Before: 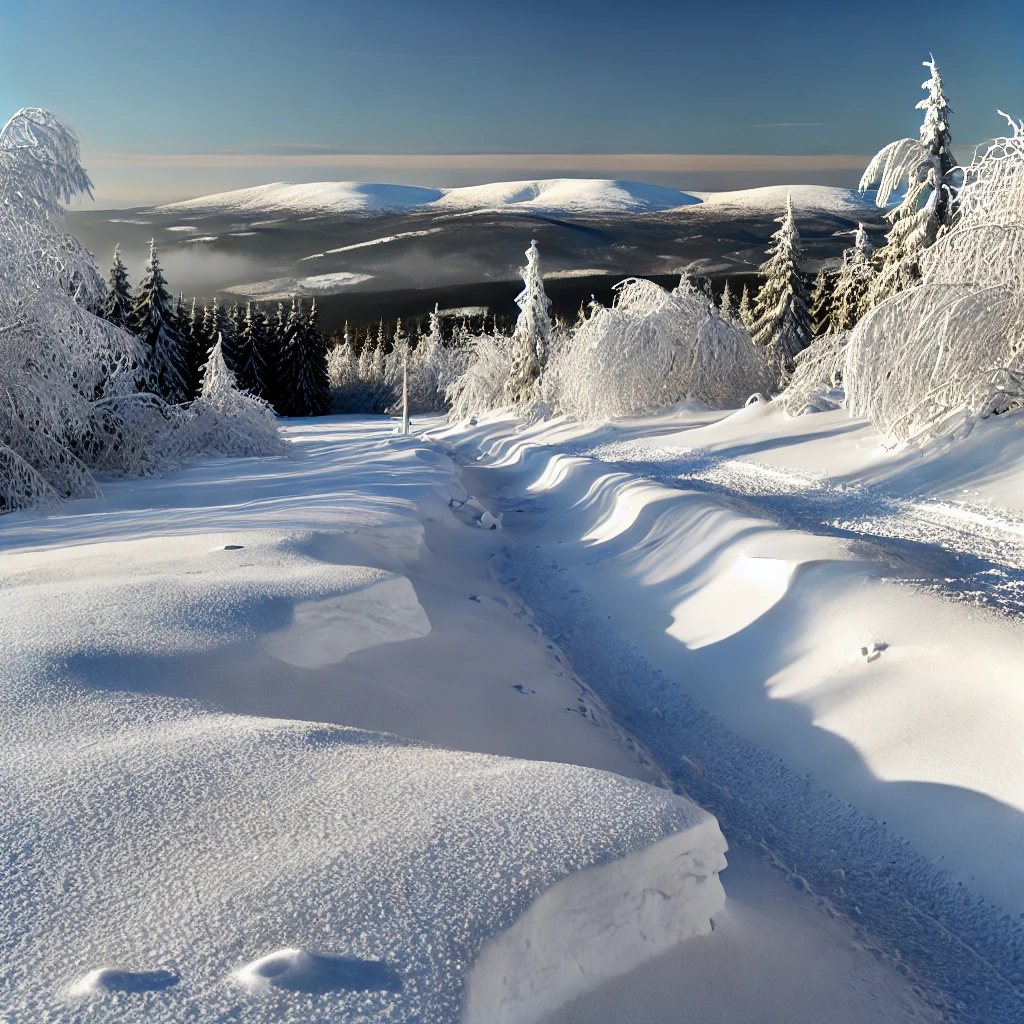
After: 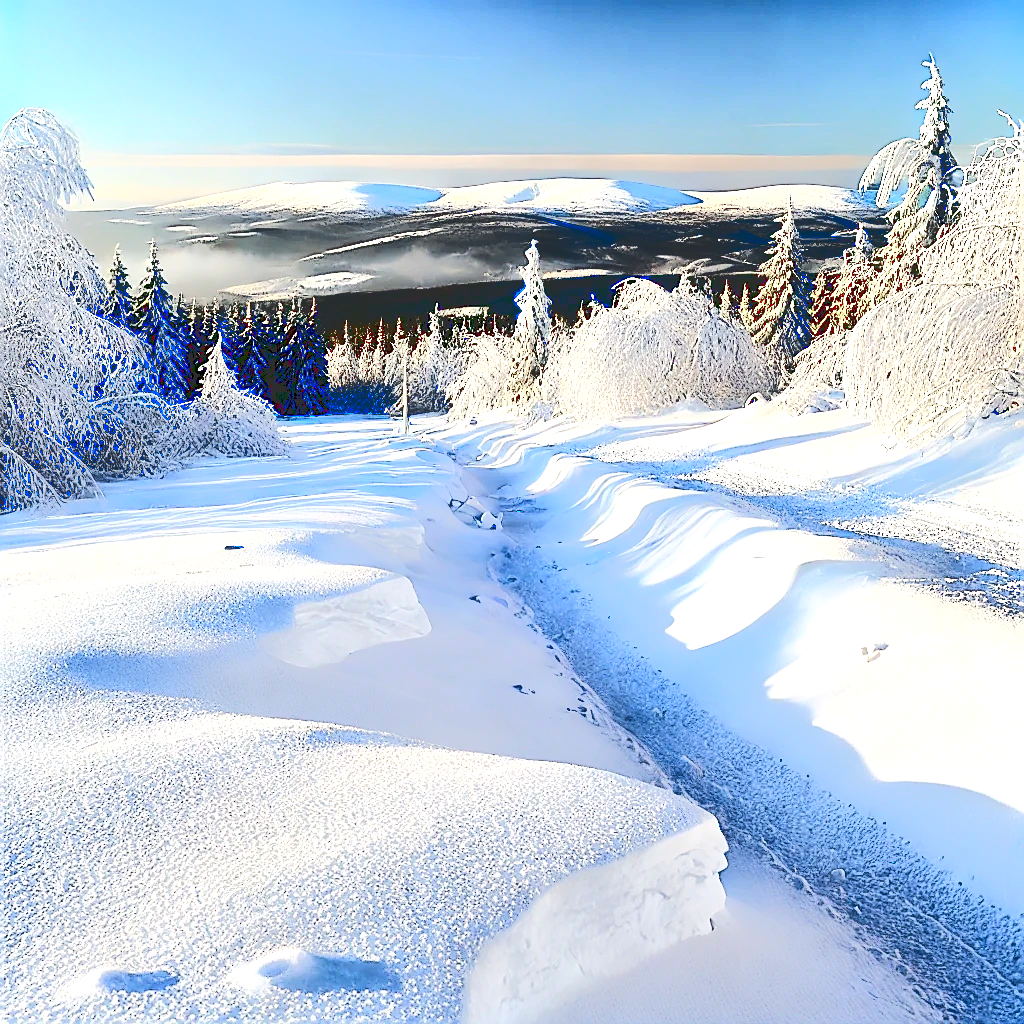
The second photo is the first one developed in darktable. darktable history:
contrast brightness saturation: contrast 0.401, brightness 0.113, saturation 0.209
exposure: black level correction 0, exposure 0.898 EV, compensate exposure bias true, compensate highlight preservation false
sharpen: radius 1.393, amount 1.252, threshold 0.676
tone curve: curves: ch0 [(0, 0) (0.003, 0.185) (0.011, 0.185) (0.025, 0.187) (0.044, 0.185) (0.069, 0.185) (0.1, 0.18) (0.136, 0.18) (0.177, 0.179) (0.224, 0.202) (0.277, 0.252) (0.335, 0.343) (0.399, 0.452) (0.468, 0.553) (0.543, 0.643) (0.623, 0.717) (0.709, 0.778) (0.801, 0.82) (0.898, 0.856) (1, 1)], color space Lab, linked channels, preserve colors none
